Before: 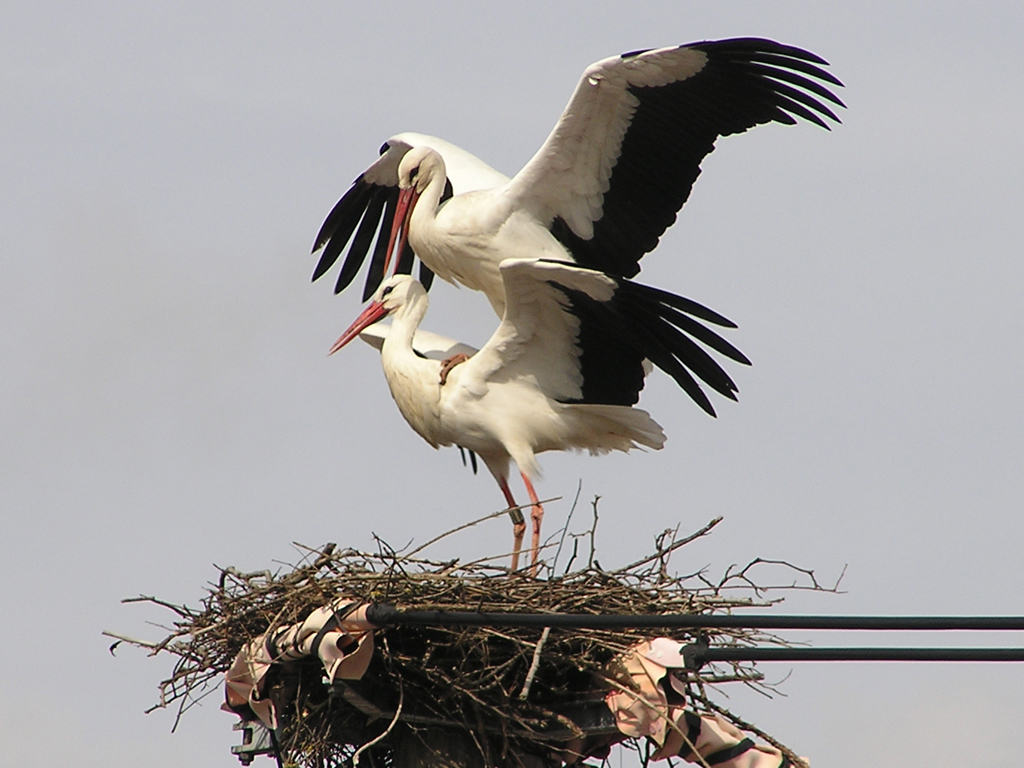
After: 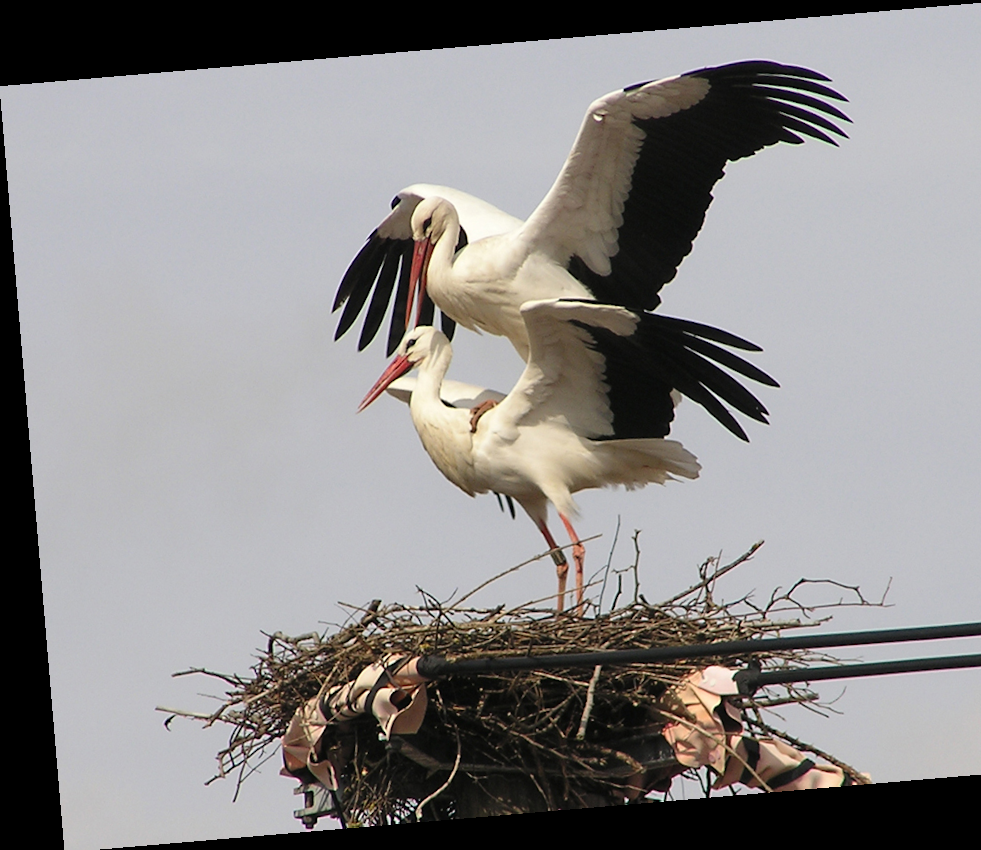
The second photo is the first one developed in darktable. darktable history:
crop: right 9.509%, bottom 0.031%
rotate and perspective: rotation -4.86°, automatic cropping off
